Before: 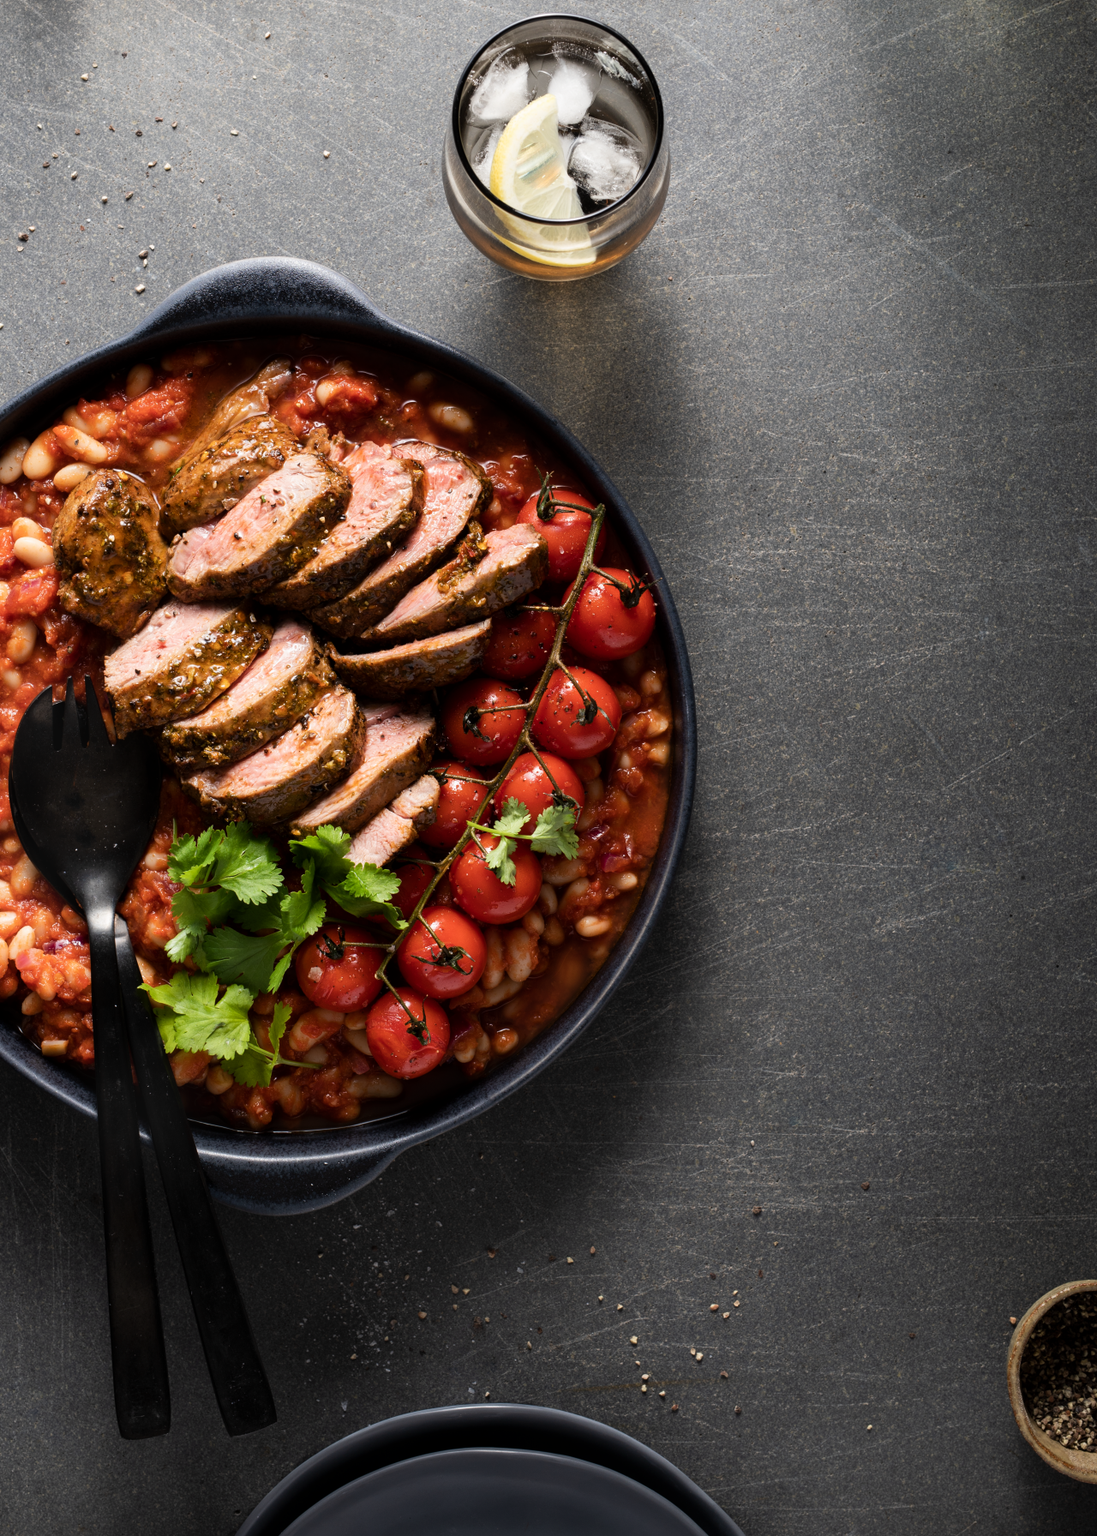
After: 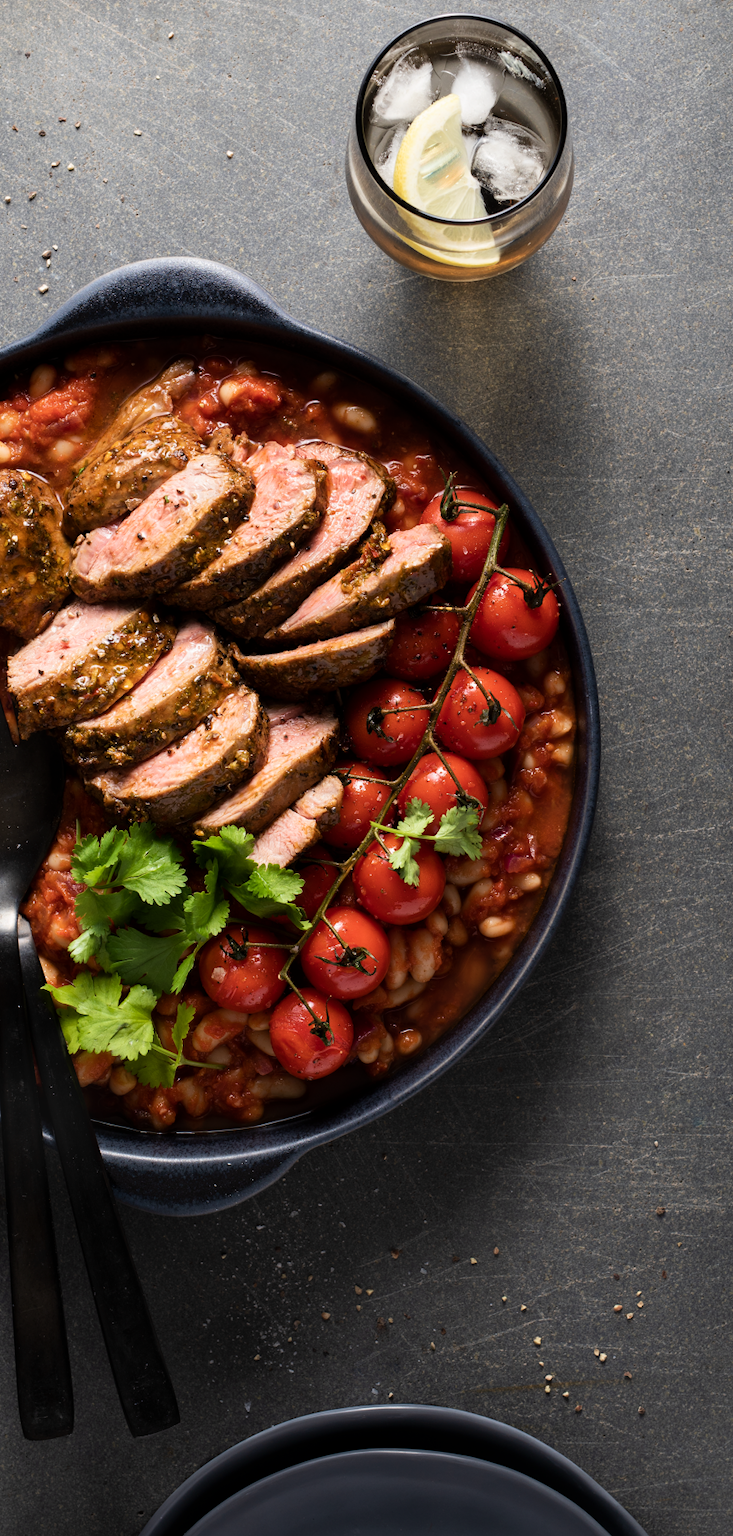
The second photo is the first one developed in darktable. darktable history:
crop and rotate: left 8.878%, right 24.317%
velvia: on, module defaults
